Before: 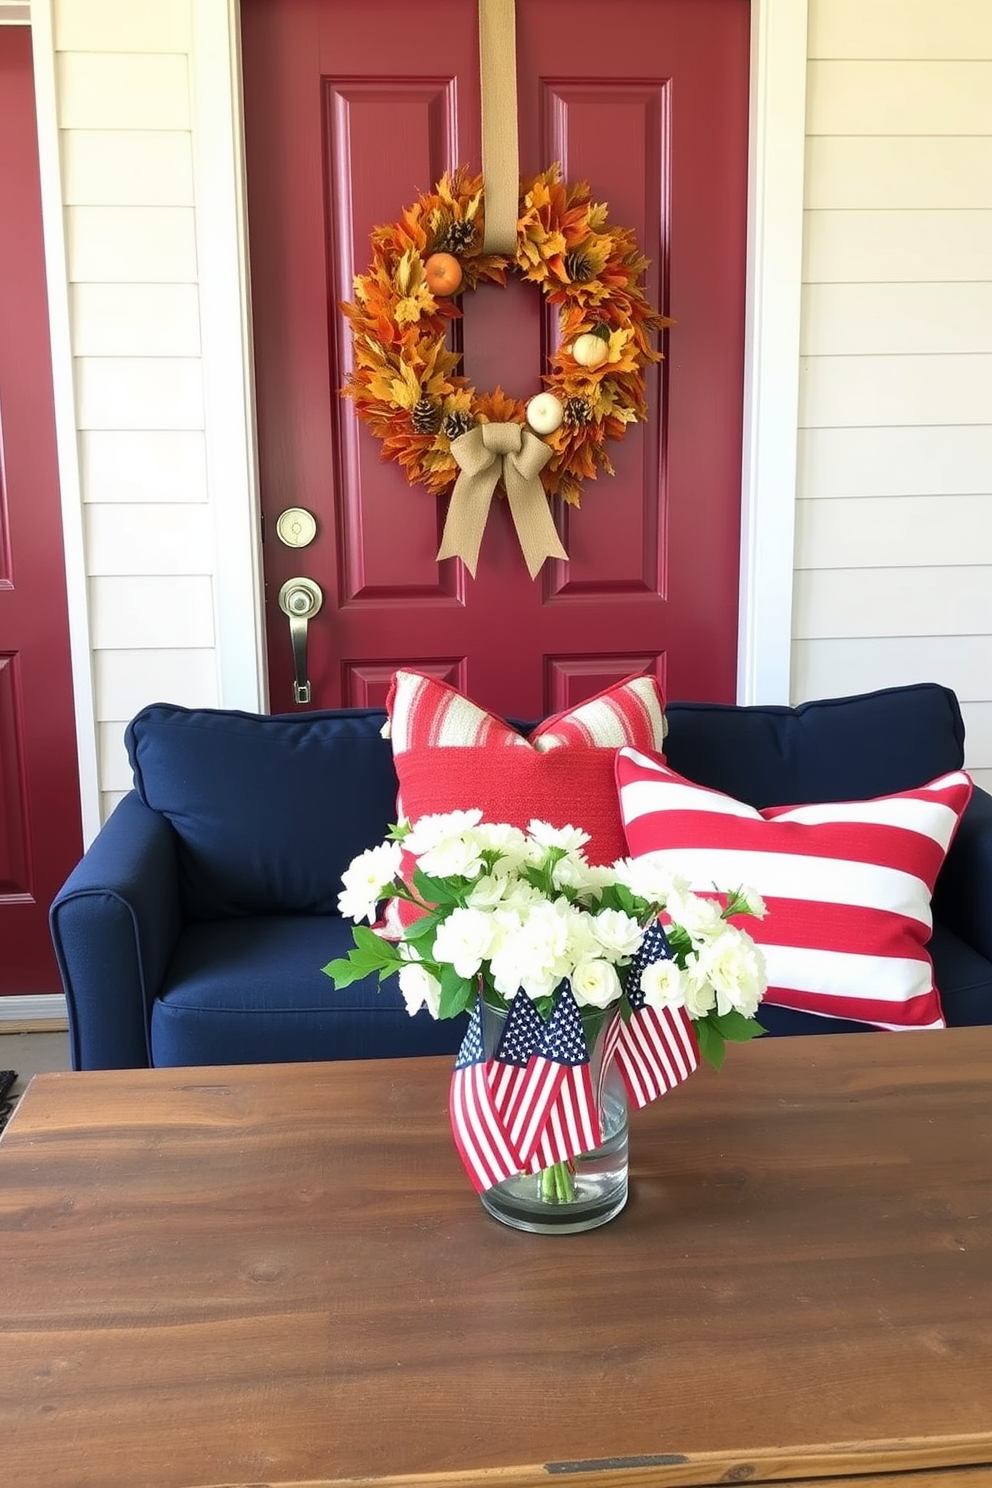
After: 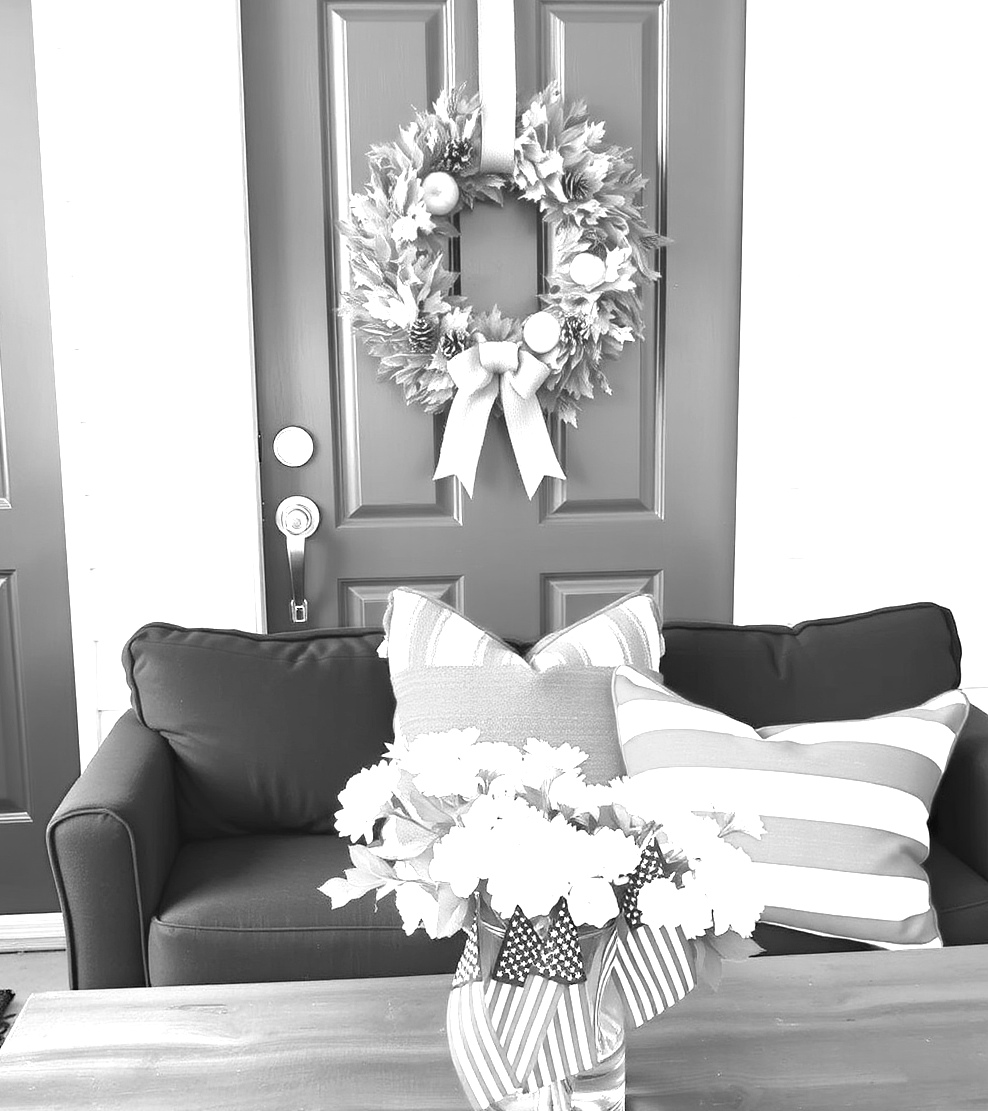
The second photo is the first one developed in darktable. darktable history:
color balance rgb: shadows lift › luminance 1%, shadows lift › chroma 0.2%, shadows lift › hue 20°, power › luminance 1%, power › chroma 0.4%, power › hue 34°, highlights gain › luminance 0.8%, highlights gain › chroma 0.4%, highlights gain › hue 44°, global offset › chroma 0.4%, global offset › hue 34°, white fulcrum 0.08 EV, linear chroma grading › shadows -7%, linear chroma grading › highlights -7%, linear chroma grading › global chroma -10%, linear chroma grading › mid-tones -8%, perceptual saturation grading › global saturation -28%, perceptual saturation grading › highlights -20%, perceptual saturation grading › mid-tones -24%, perceptual saturation grading › shadows -24%, perceptual brilliance grading › global brilliance -1%, perceptual brilliance grading › highlights -1%, perceptual brilliance grading › mid-tones -1%, perceptual brilliance grading › shadows -1%, global vibrance -17%, contrast -6%
exposure: black level correction 0, exposure 1.741 EV, compensate exposure bias true, compensate highlight preservation false
crop: left 0.387%, top 5.469%, bottom 19.809%
haze removal: compatibility mode true, adaptive false
contrast brightness saturation: contrast 0.05
monochrome: on, module defaults
